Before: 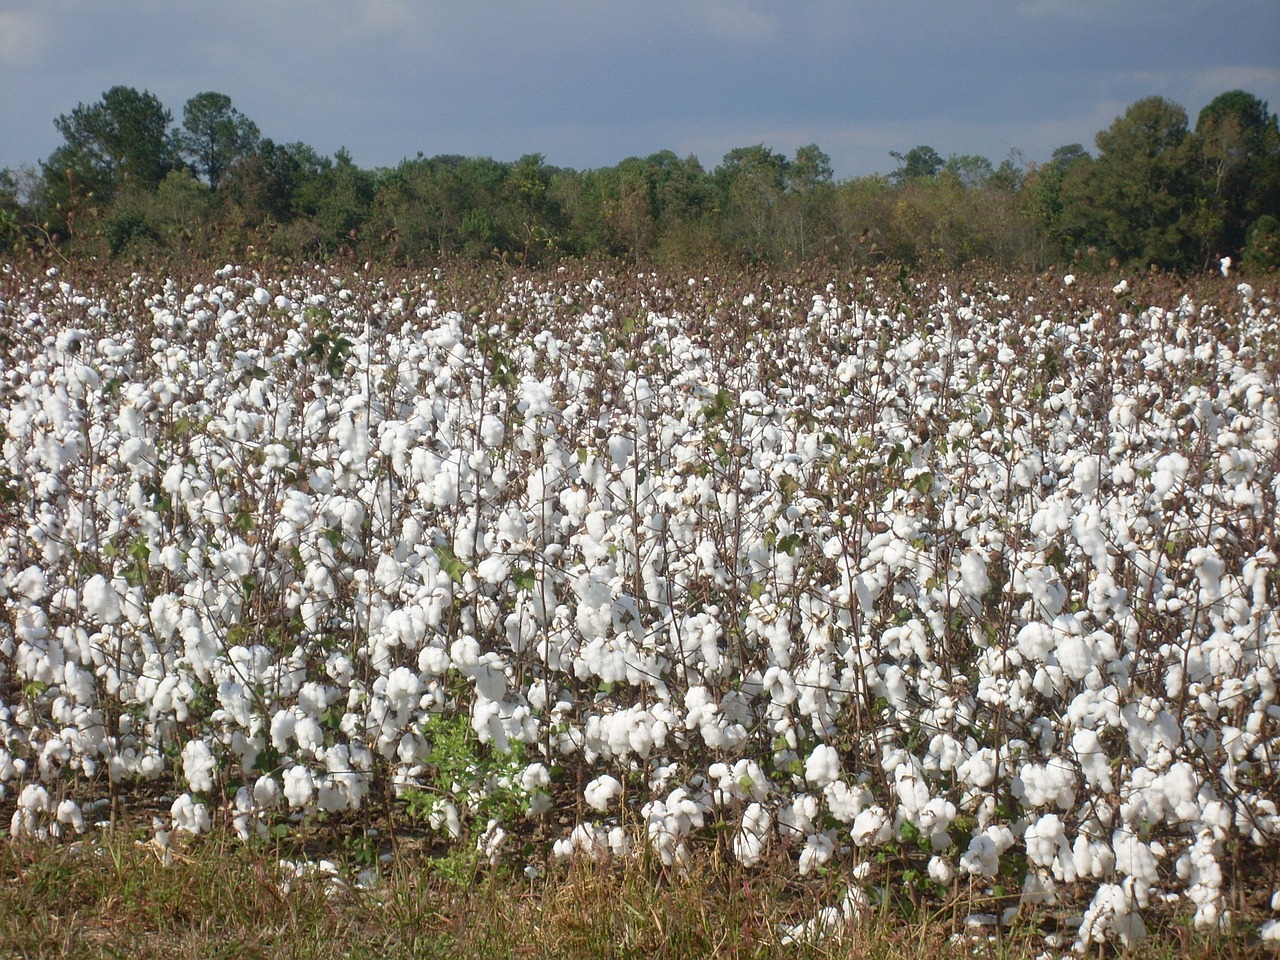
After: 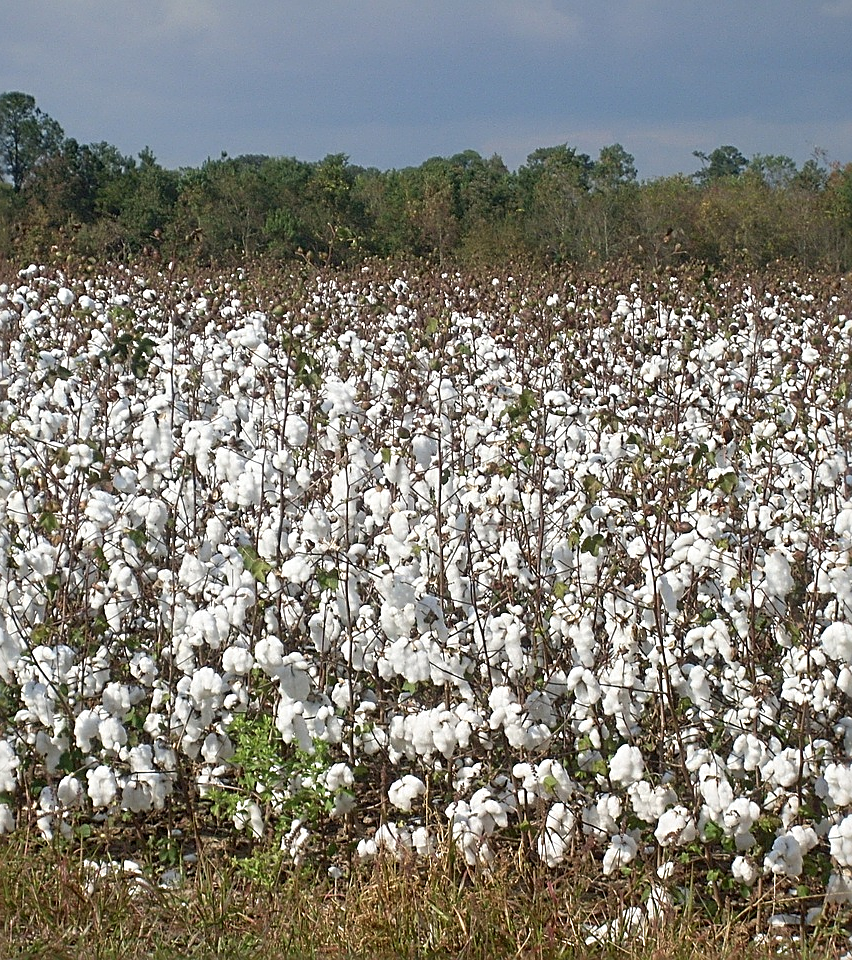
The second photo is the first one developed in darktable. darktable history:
sharpen: radius 2.579, amount 0.694
crop and rotate: left 15.361%, right 18.029%
